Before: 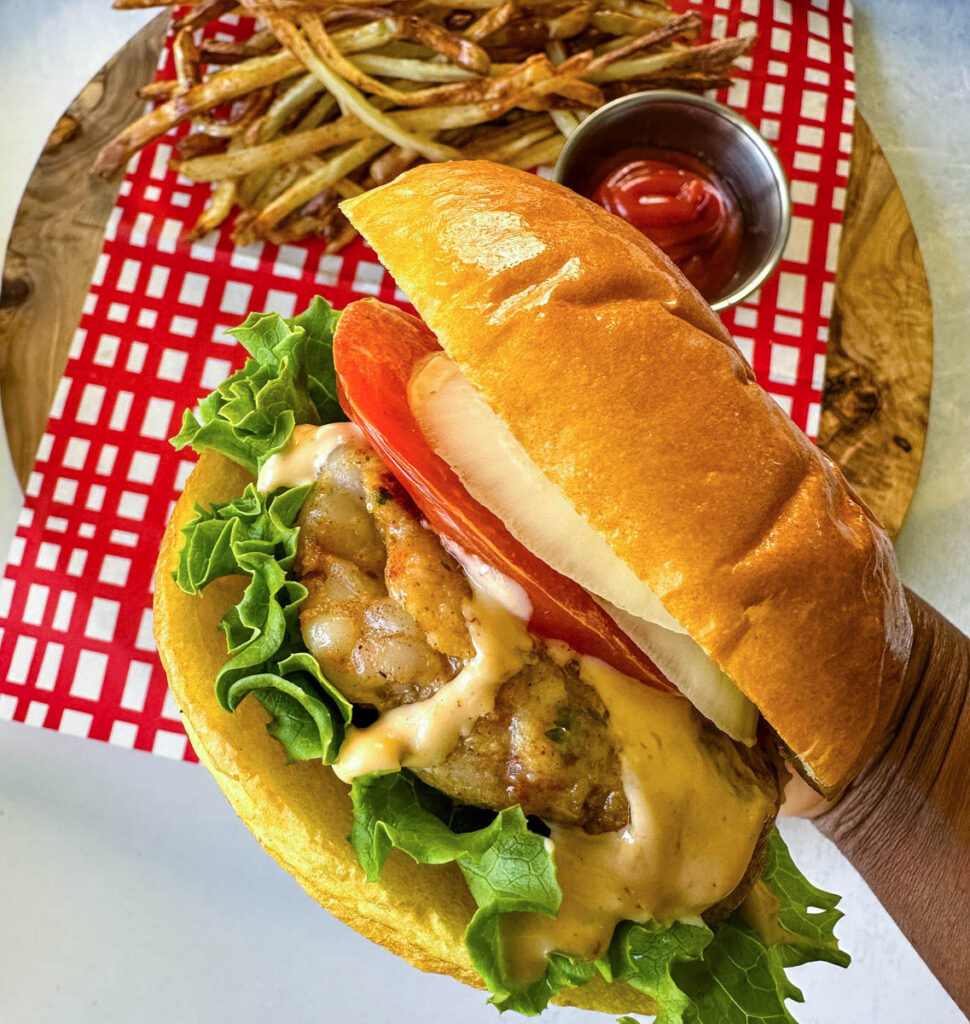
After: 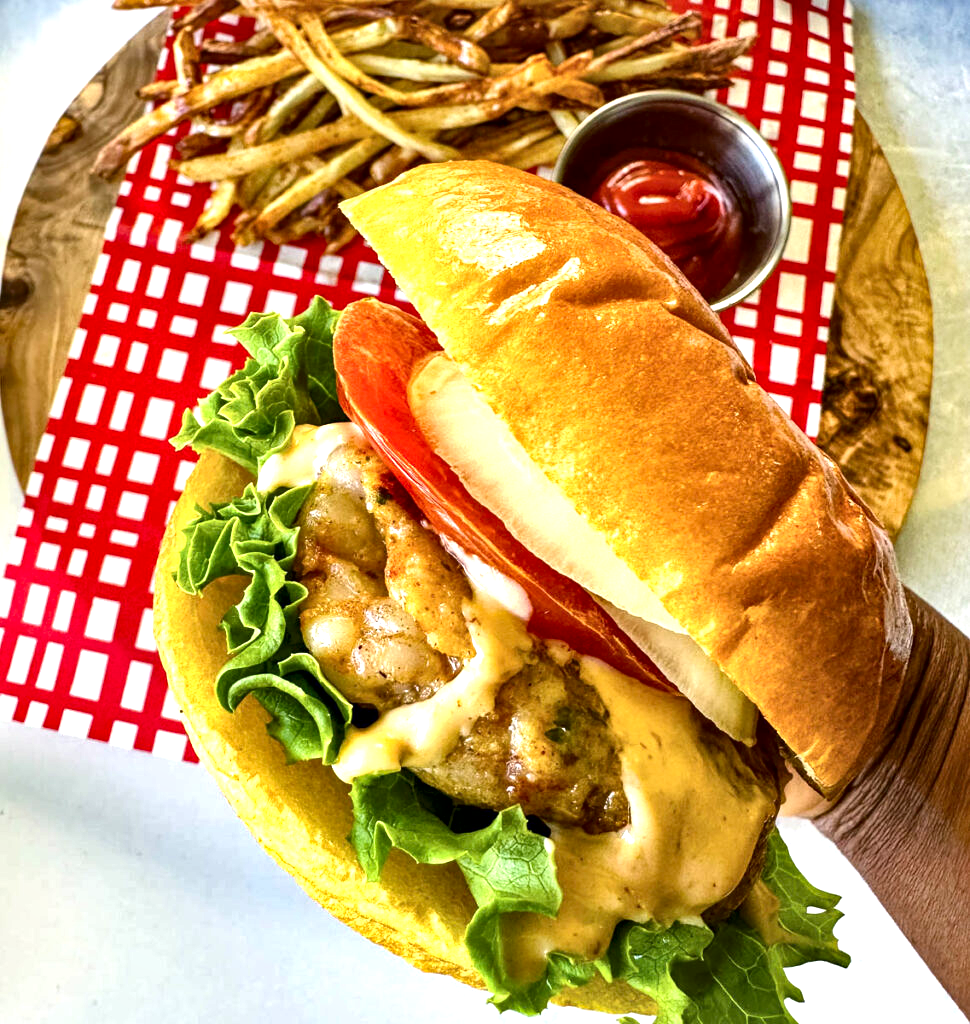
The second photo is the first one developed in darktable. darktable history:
haze removal: compatibility mode true, adaptive false
exposure: exposure 0.636 EV, compensate highlight preservation false
color balance: contrast -0.5%
local contrast: mode bilateral grid, contrast 70, coarseness 75, detail 180%, midtone range 0.2
